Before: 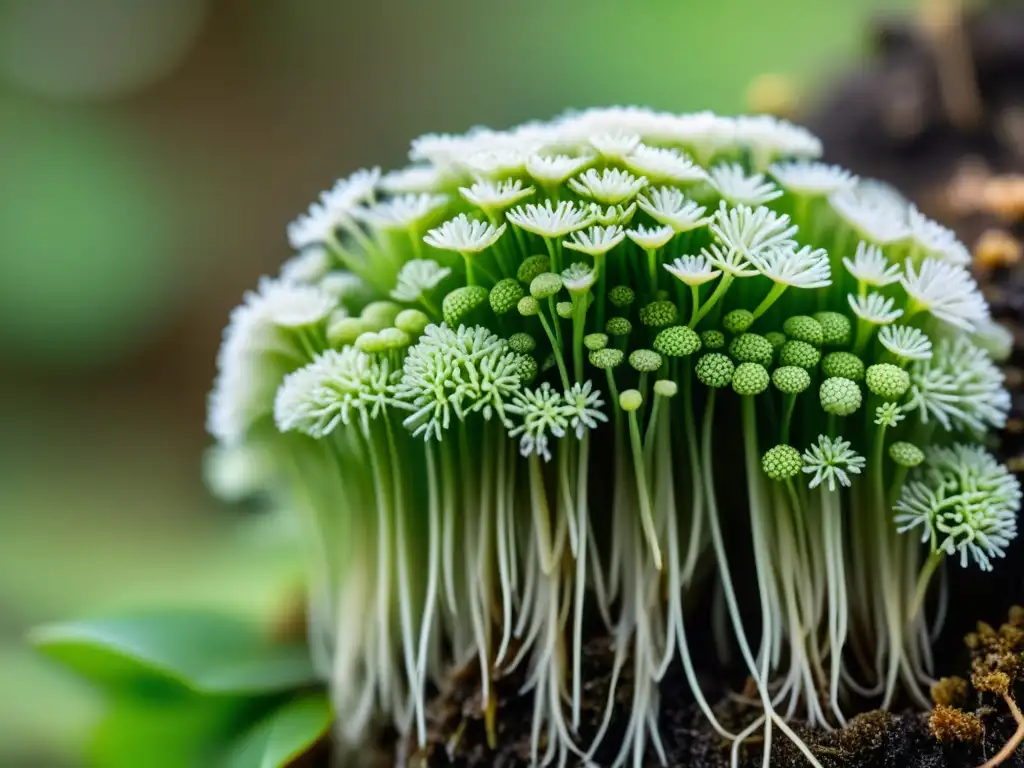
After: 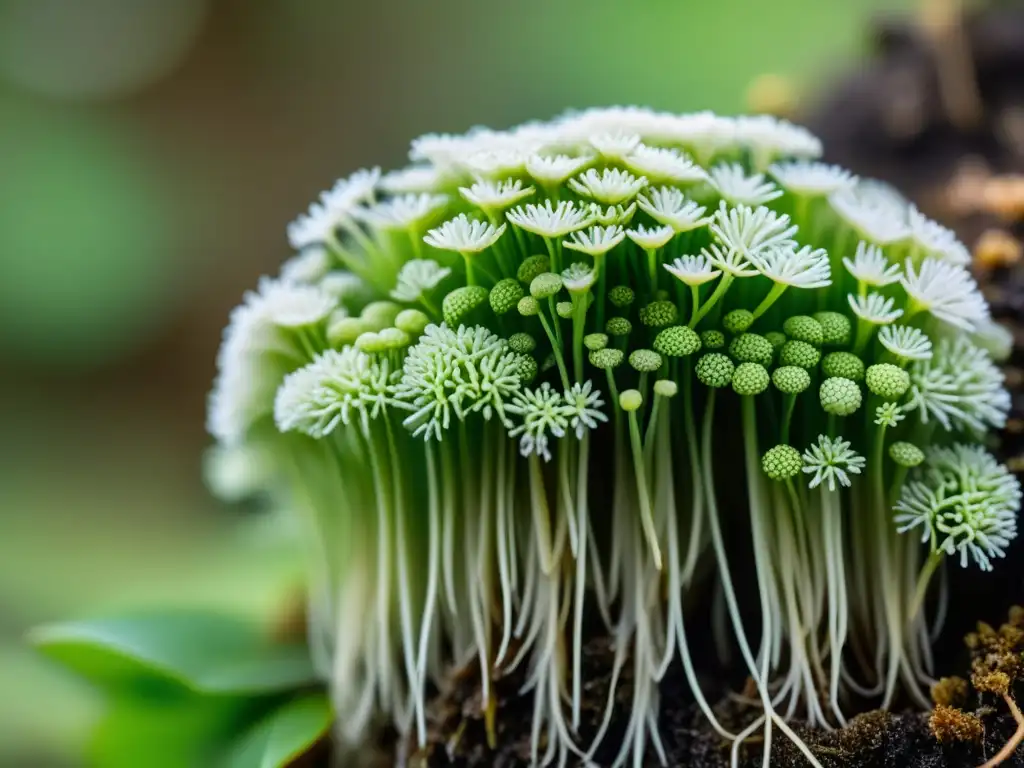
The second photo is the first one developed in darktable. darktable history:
exposure: exposure -0.052 EV, compensate highlight preservation false
